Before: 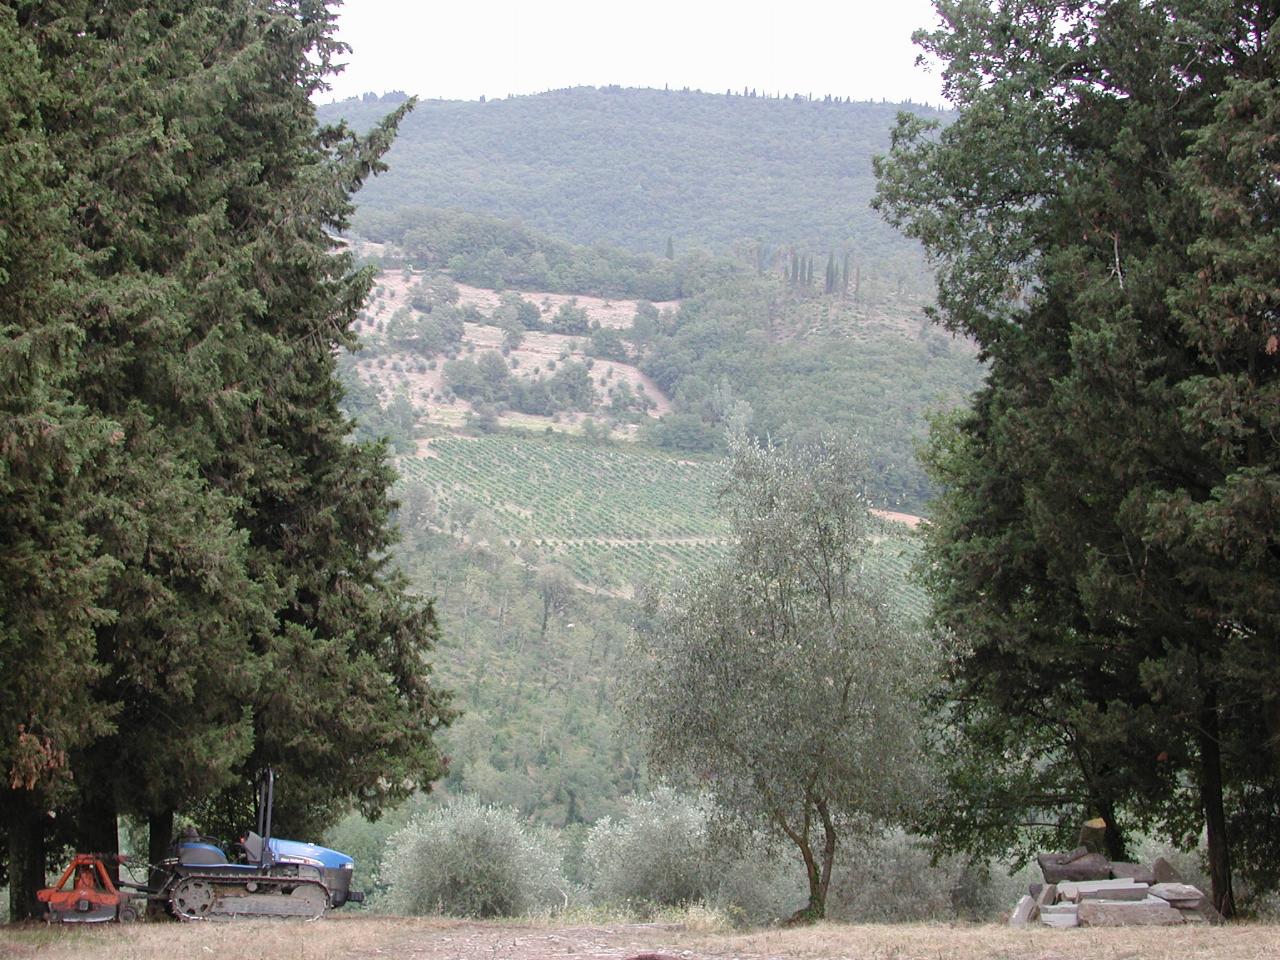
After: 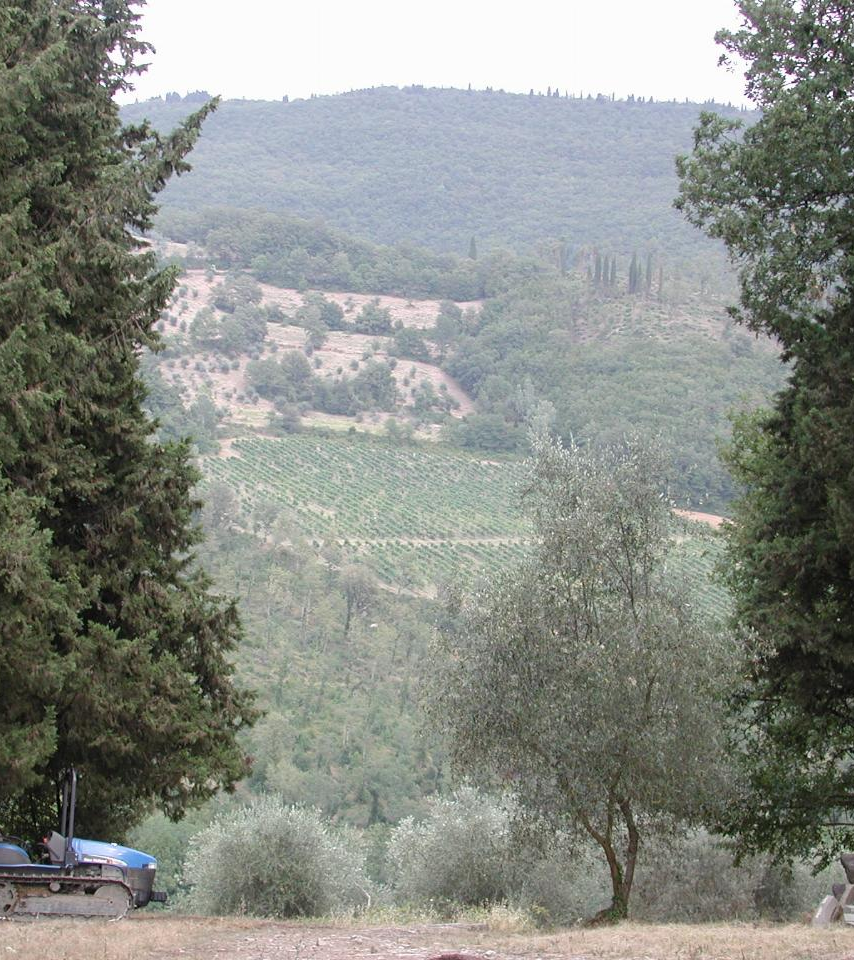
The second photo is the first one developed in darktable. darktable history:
crop and rotate: left 15.393%, right 17.884%
